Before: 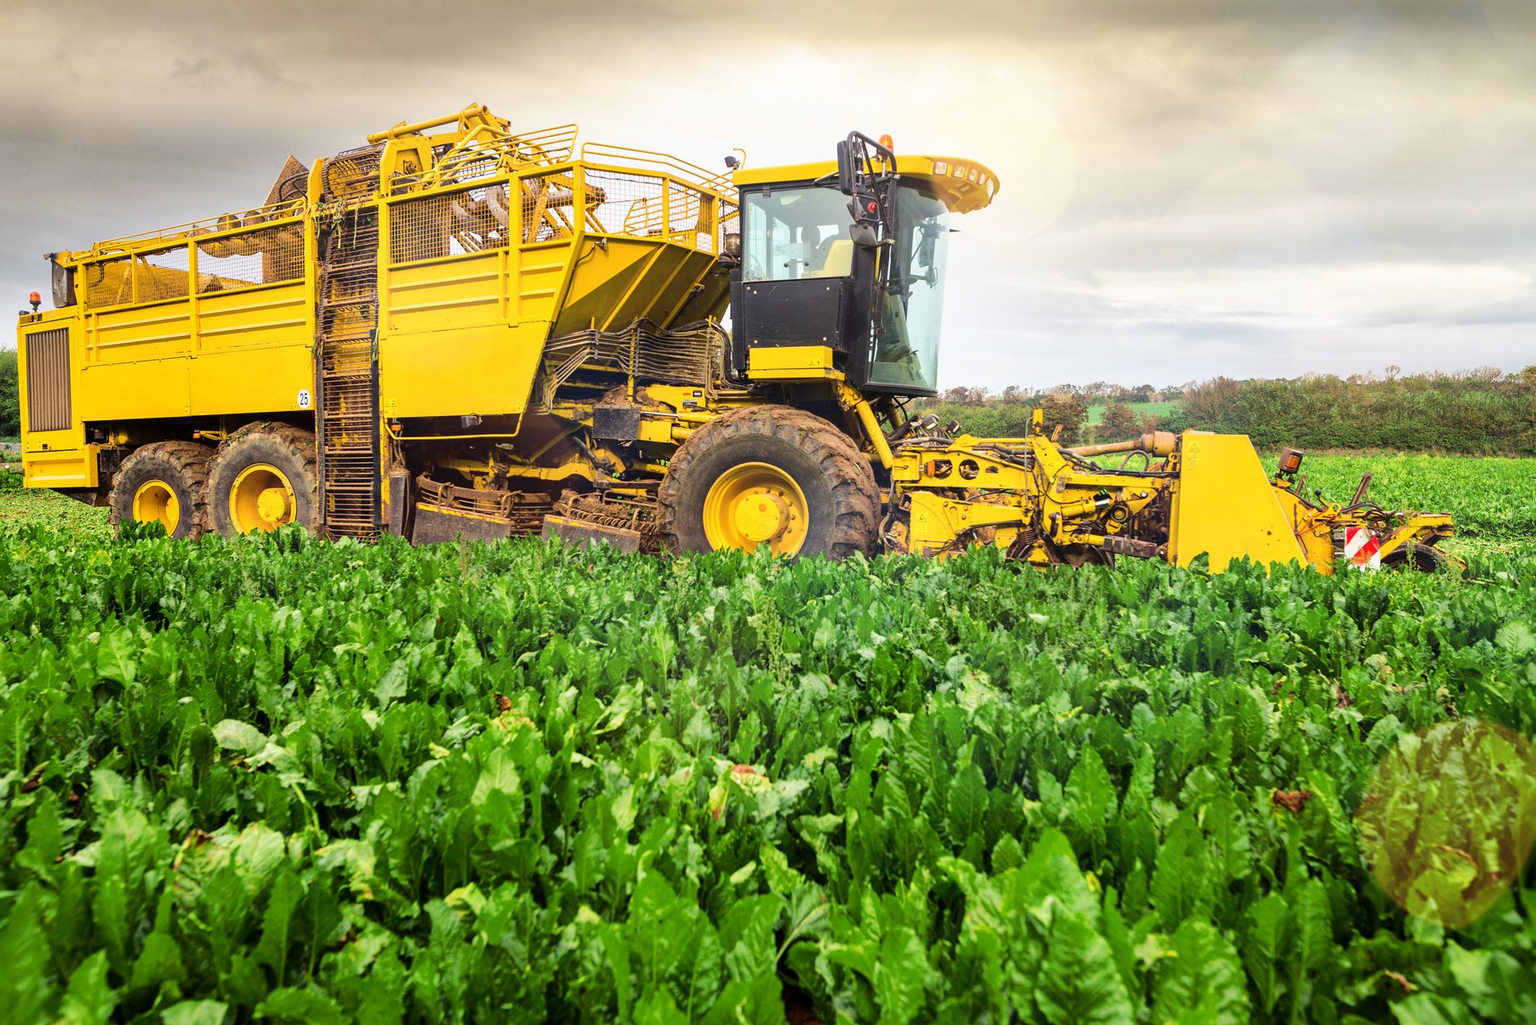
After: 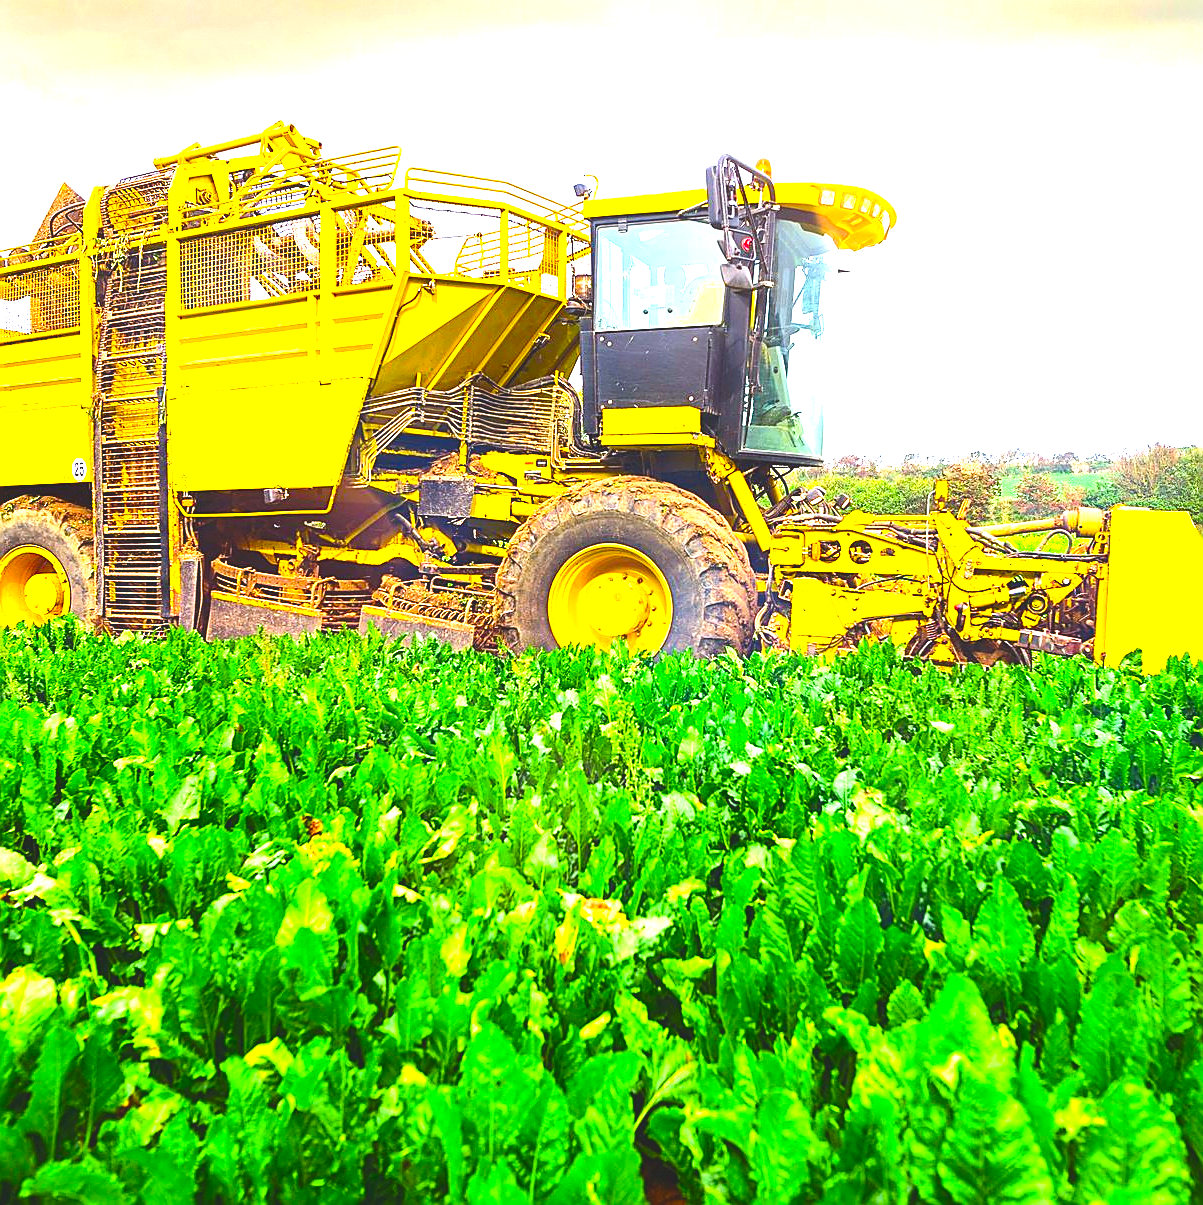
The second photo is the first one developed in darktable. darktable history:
contrast brightness saturation: contrast 0.078, saturation 0.201
color balance rgb: power › hue 61.35°, global offset › luminance 1.97%, perceptual saturation grading › global saturation 36.914%, perceptual saturation grading › shadows 35.811%, global vibrance 15.105%
sharpen: radius 1.356, amount 1.267, threshold 0.623
crop: left 15.41%, right 17.907%
color correction: highlights a* -2.54, highlights b* 2.46
color calibration: illuminant as shot in camera, x 0.358, y 0.373, temperature 4628.91 K
exposure: black level correction 0, exposure 1.378 EV, compensate exposure bias true, compensate highlight preservation false
